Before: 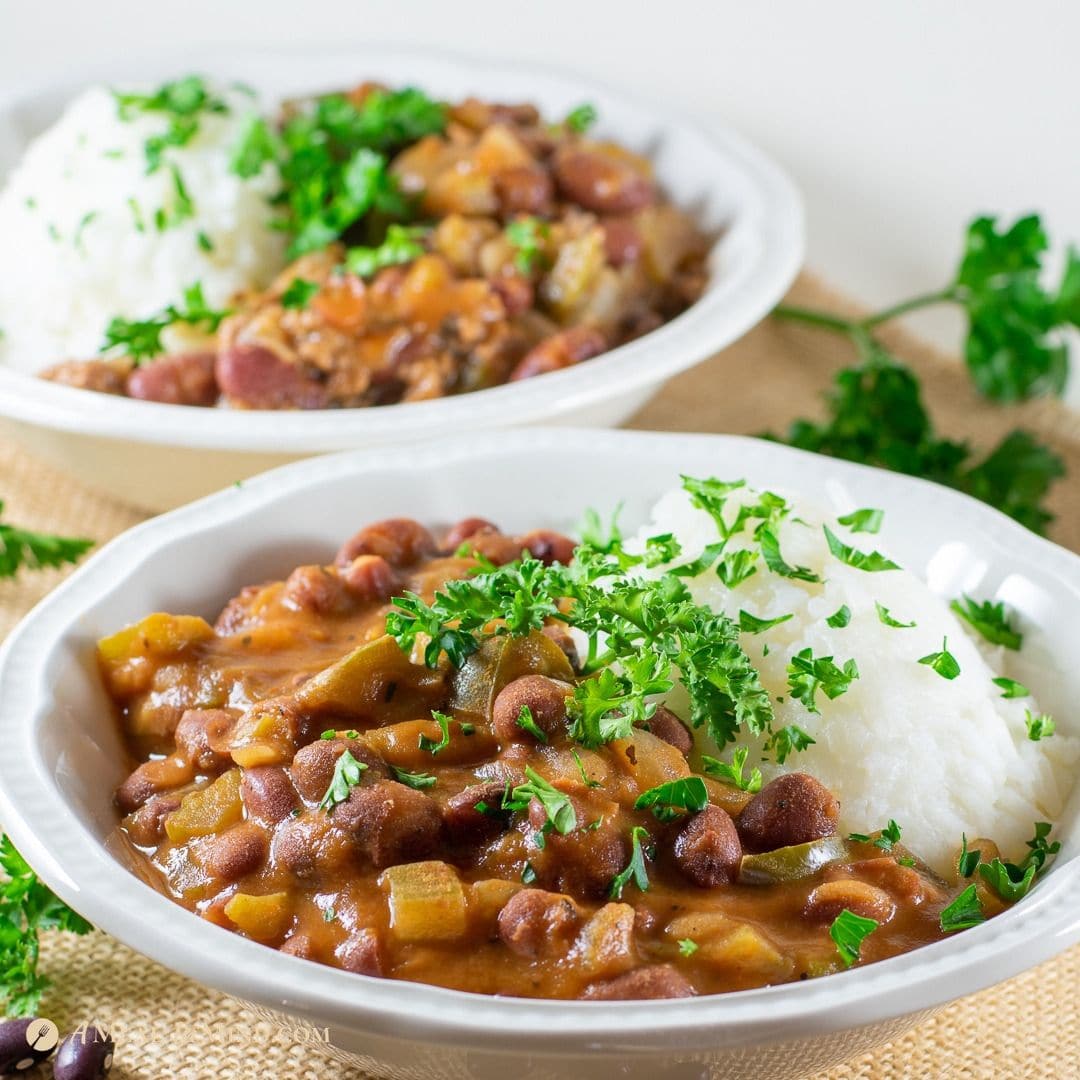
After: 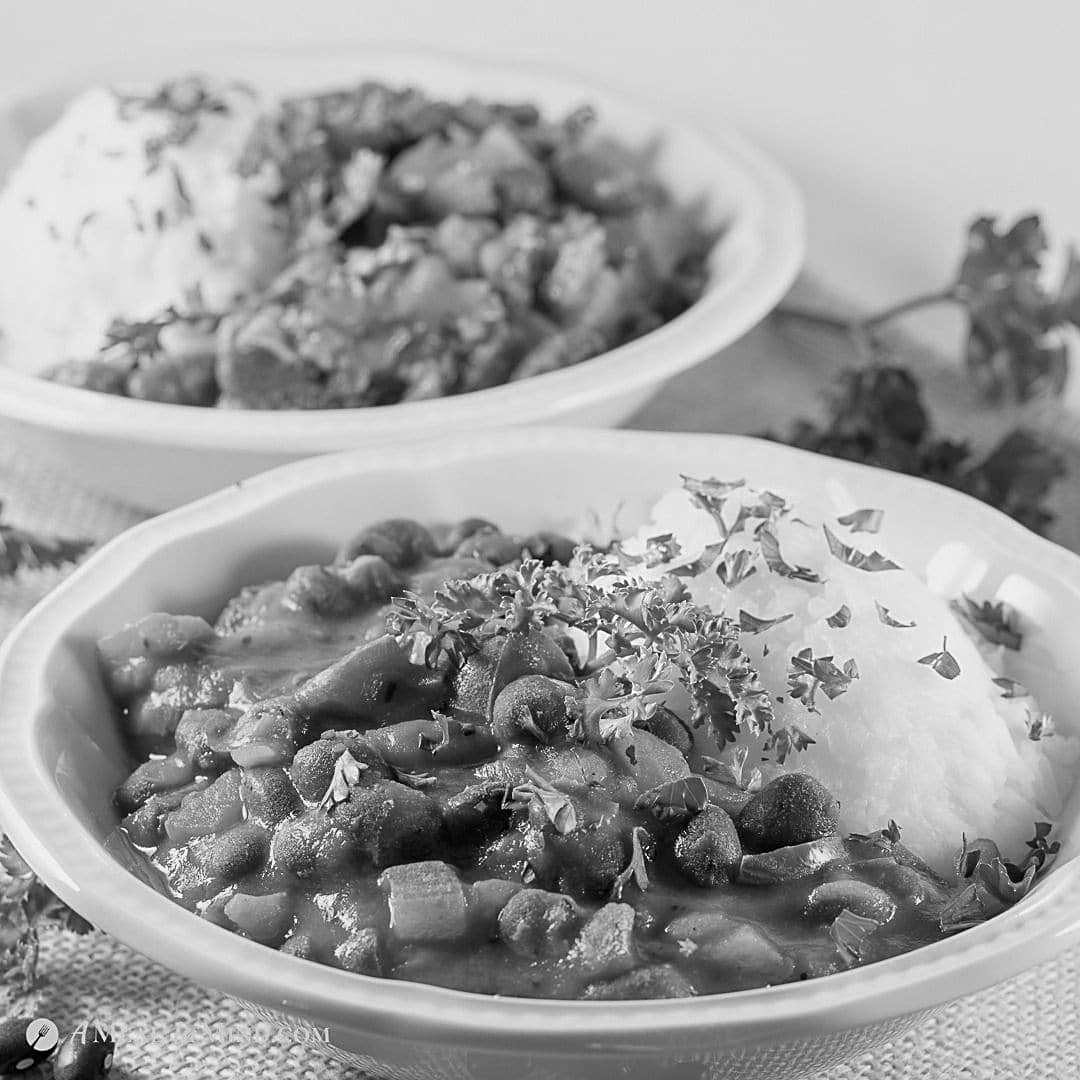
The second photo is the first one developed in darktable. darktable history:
sharpen: on, module defaults
monochrome: a -92.57, b 58.91
